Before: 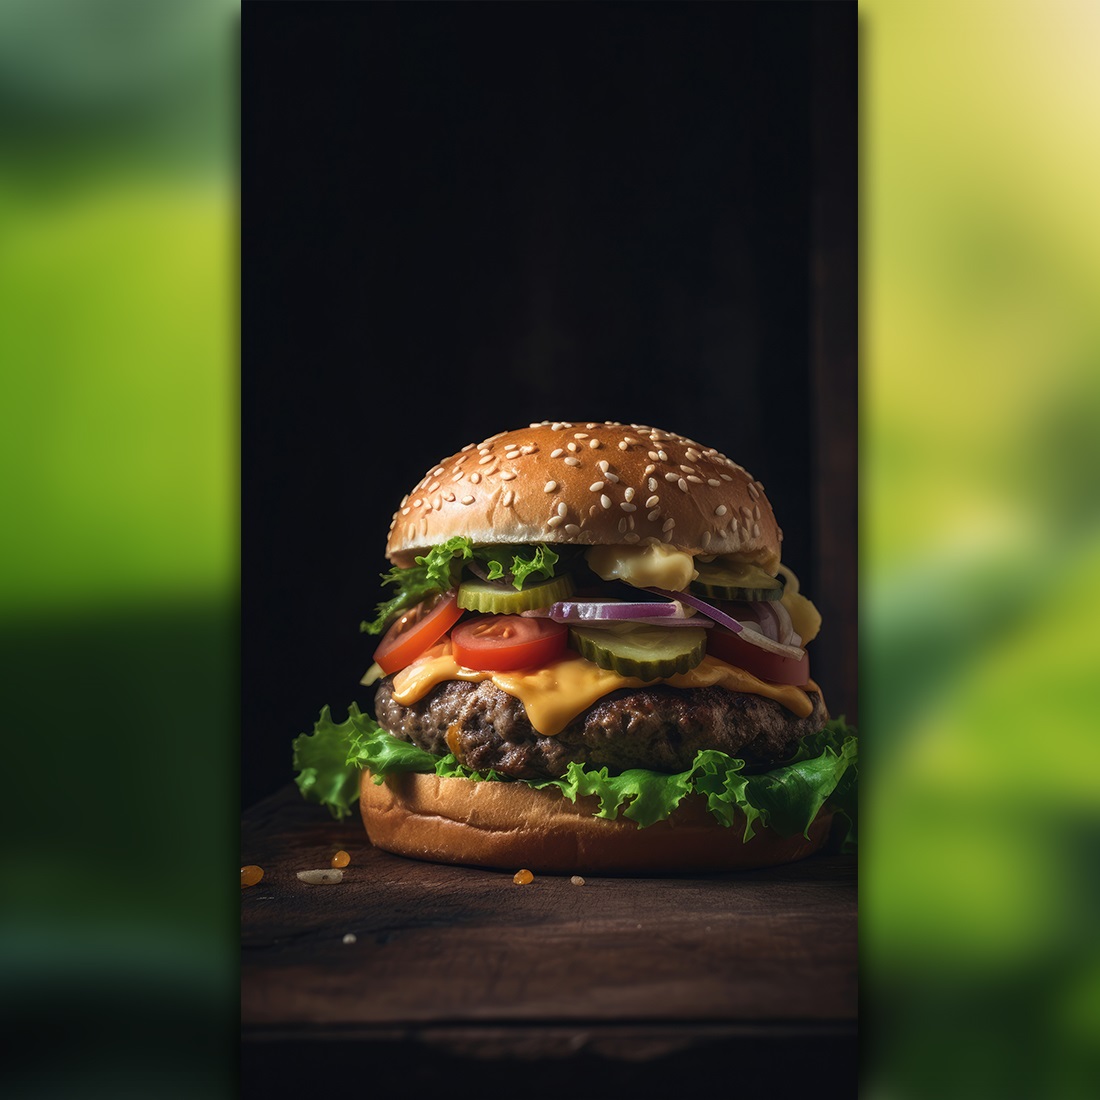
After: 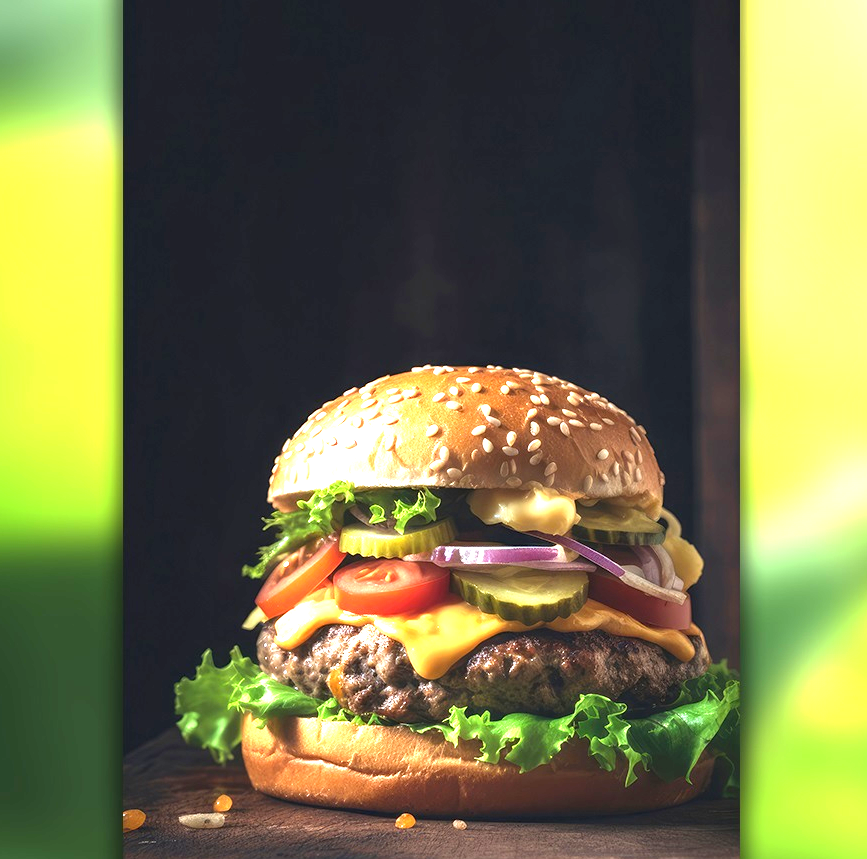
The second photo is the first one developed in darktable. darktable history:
crop and rotate: left 10.77%, top 5.1%, right 10.41%, bottom 16.76%
exposure: exposure 2.003 EV, compensate highlight preservation false
